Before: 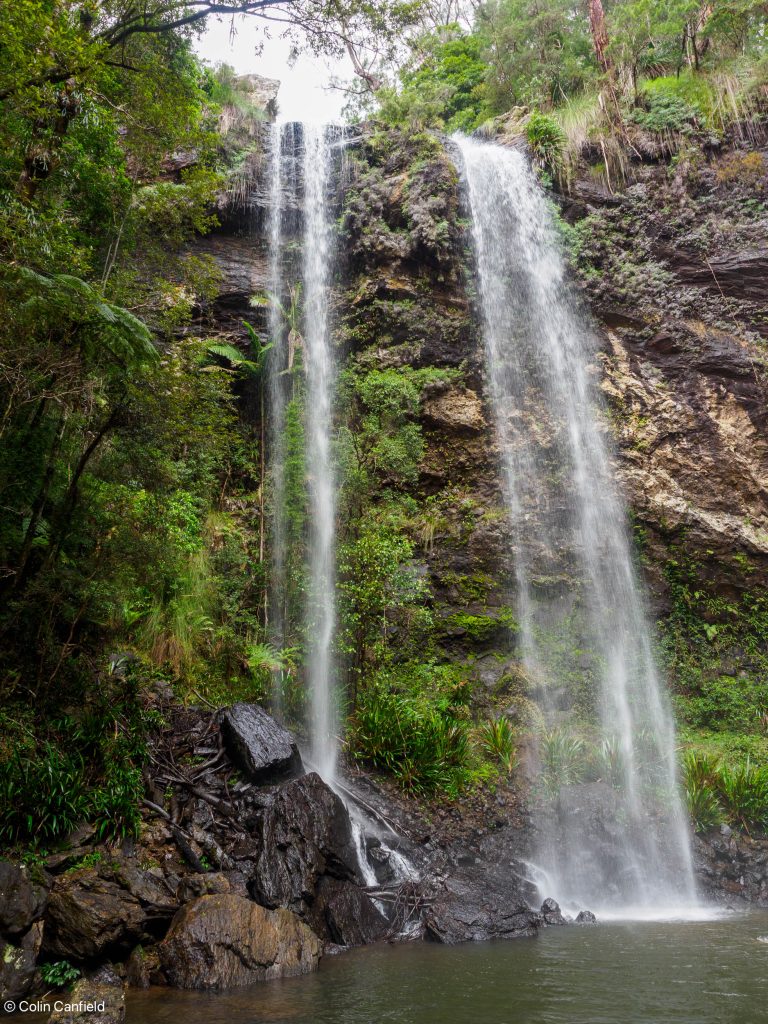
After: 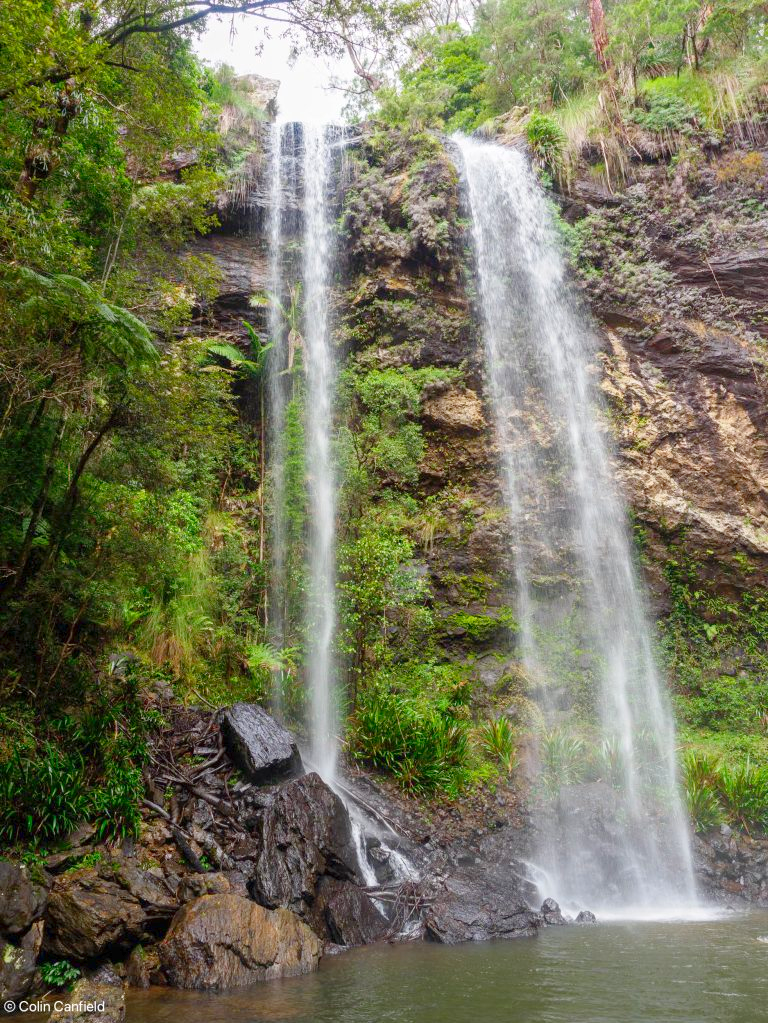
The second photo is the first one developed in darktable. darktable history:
crop: bottom 0.057%
levels: levels [0, 0.43, 0.984]
